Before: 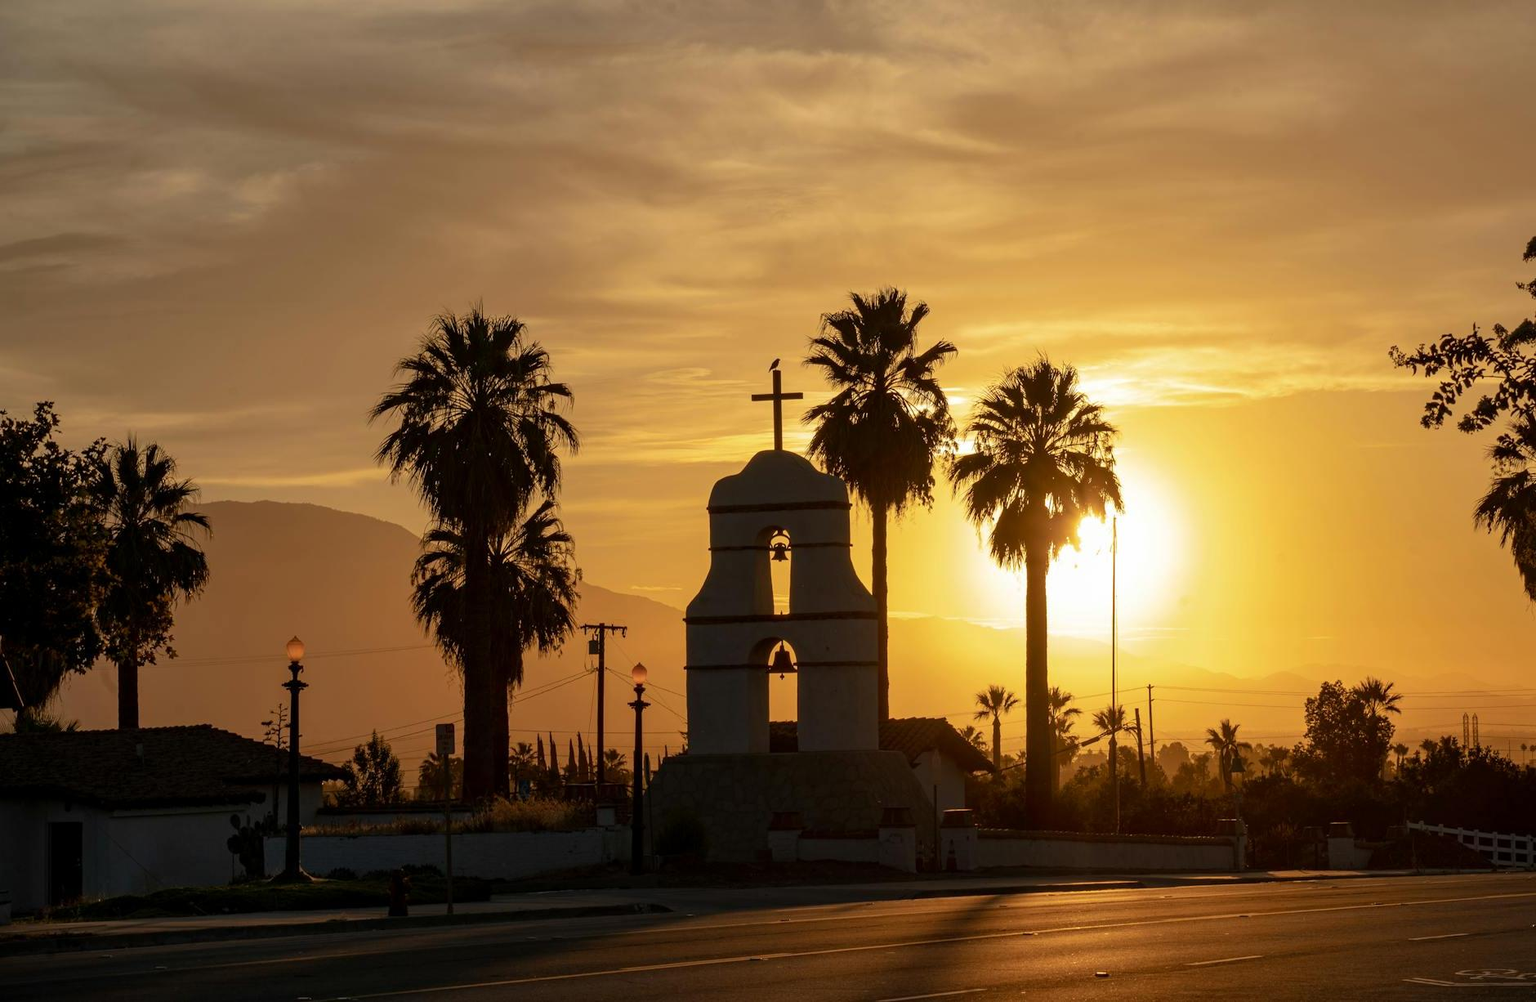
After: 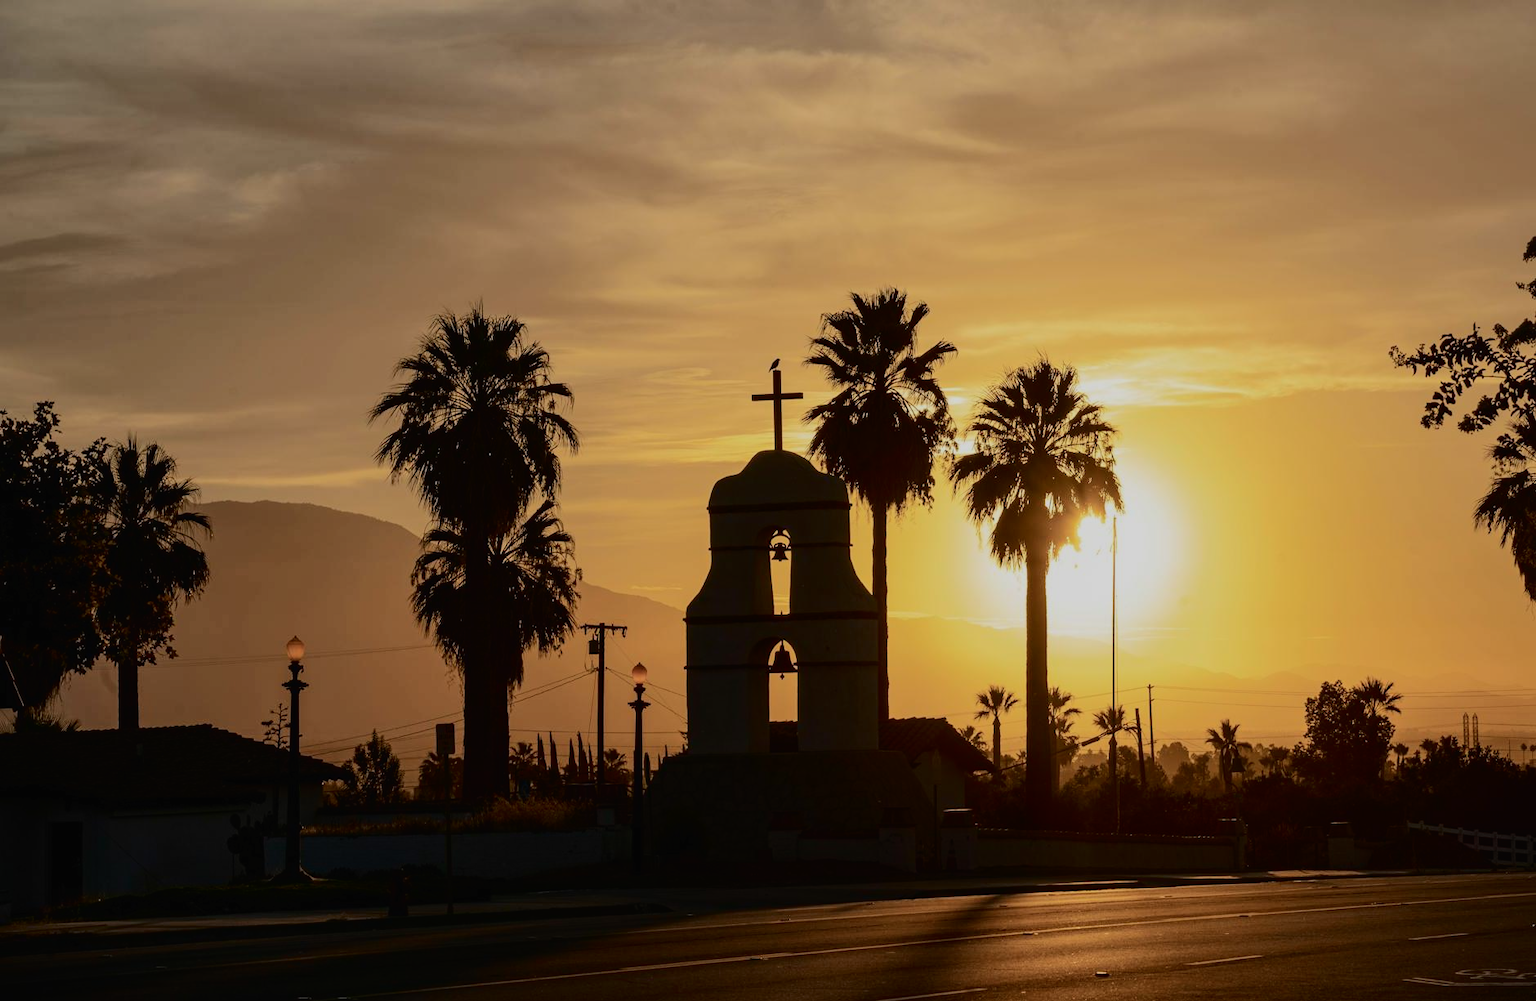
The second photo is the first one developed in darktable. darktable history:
exposure: black level correction 0, exposure -0.712 EV, compensate highlight preservation false
tone curve: curves: ch0 [(0, 0) (0.003, 0.012) (0.011, 0.014) (0.025, 0.019) (0.044, 0.028) (0.069, 0.039) (0.1, 0.056) (0.136, 0.093) (0.177, 0.147) (0.224, 0.214) (0.277, 0.29) (0.335, 0.381) (0.399, 0.476) (0.468, 0.557) (0.543, 0.635) (0.623, 0.697) (0.709, 0.764) (0.801, 0.831) (0.898, 0.917) (1, 1)], color space Lab, independent channels, preserve colors none
